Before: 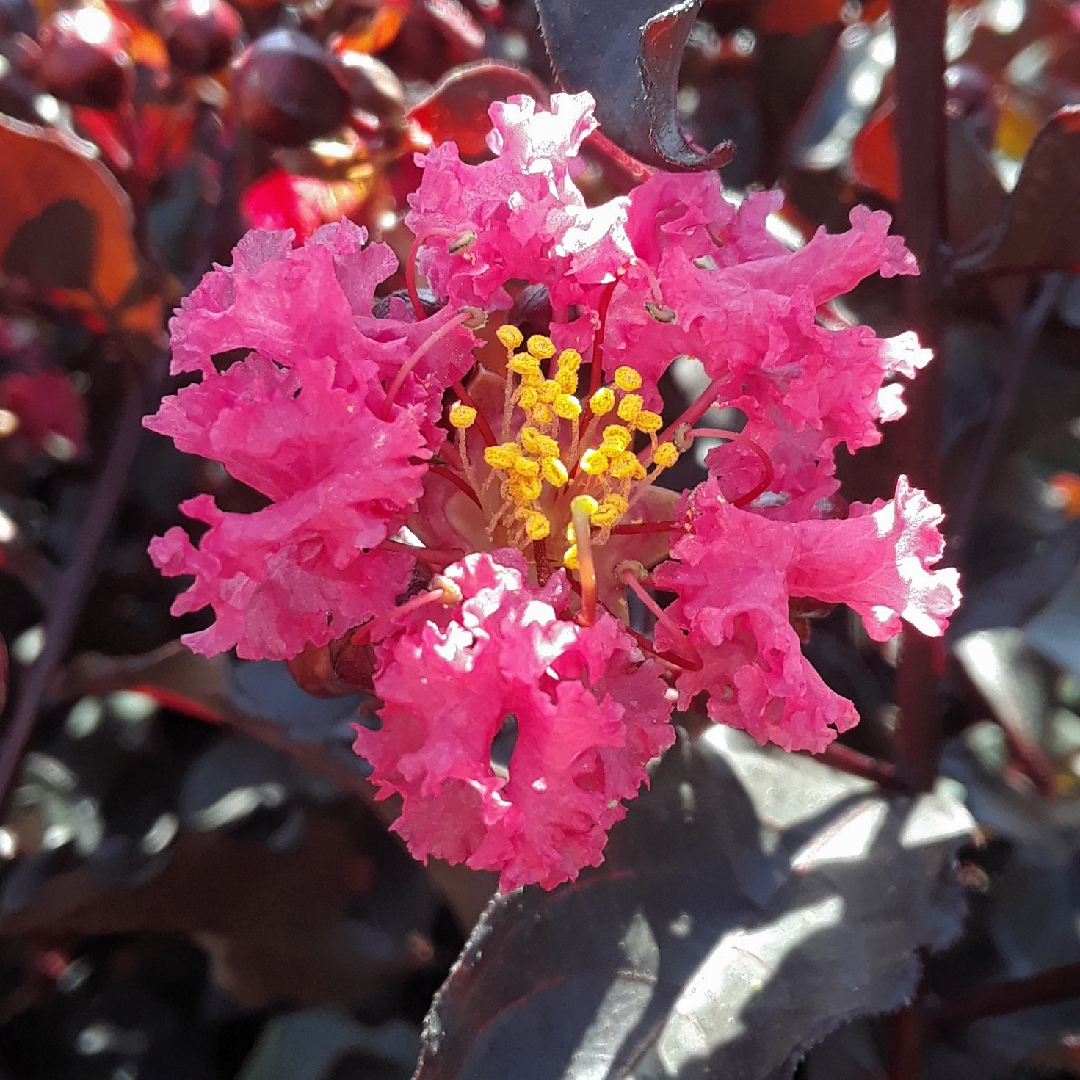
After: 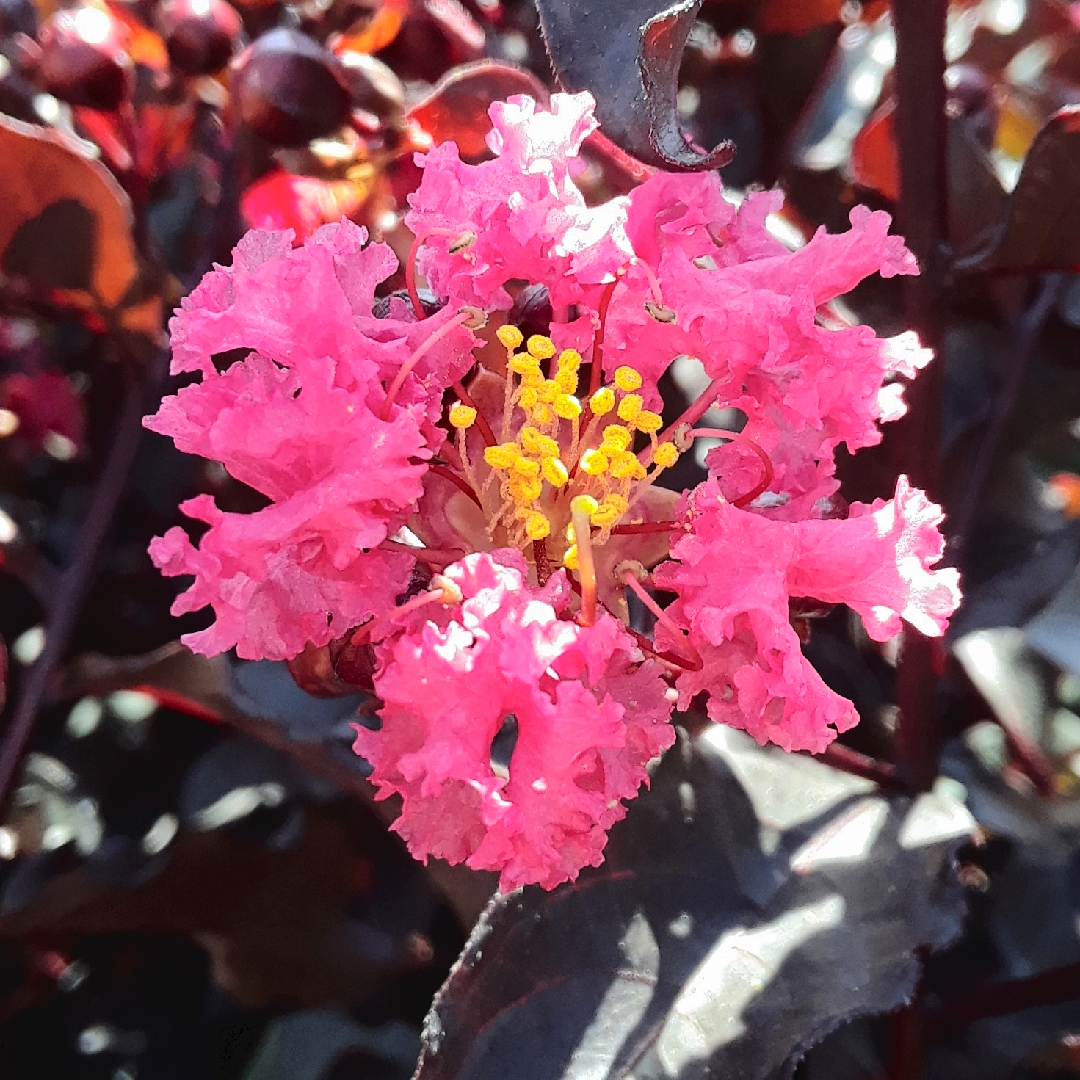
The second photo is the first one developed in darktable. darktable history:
tone curve: curves: ch0 [(0, 0) (0.003, 0.036) (0.011, 0.039) (0.025, 0.039) (0.044, 0.043) (0.069, 0.05) (0.1, 0.072) (0.136, 0.102) (0.177, 0.144) (0.224, 0.204) (0.277, 0.288) (0.335, 0.384) (0.399, 0.477) (0.468, 0.575) (0.543, 0.652) (0.623, 0.724) (0.709, 0.785) (0.801, 0.851) (0.898, 0.915) (1, 1)], color space Lab, independent channels, preserve colors none
contrast brightness saturation: contrast 0.042, saturation 0.073
